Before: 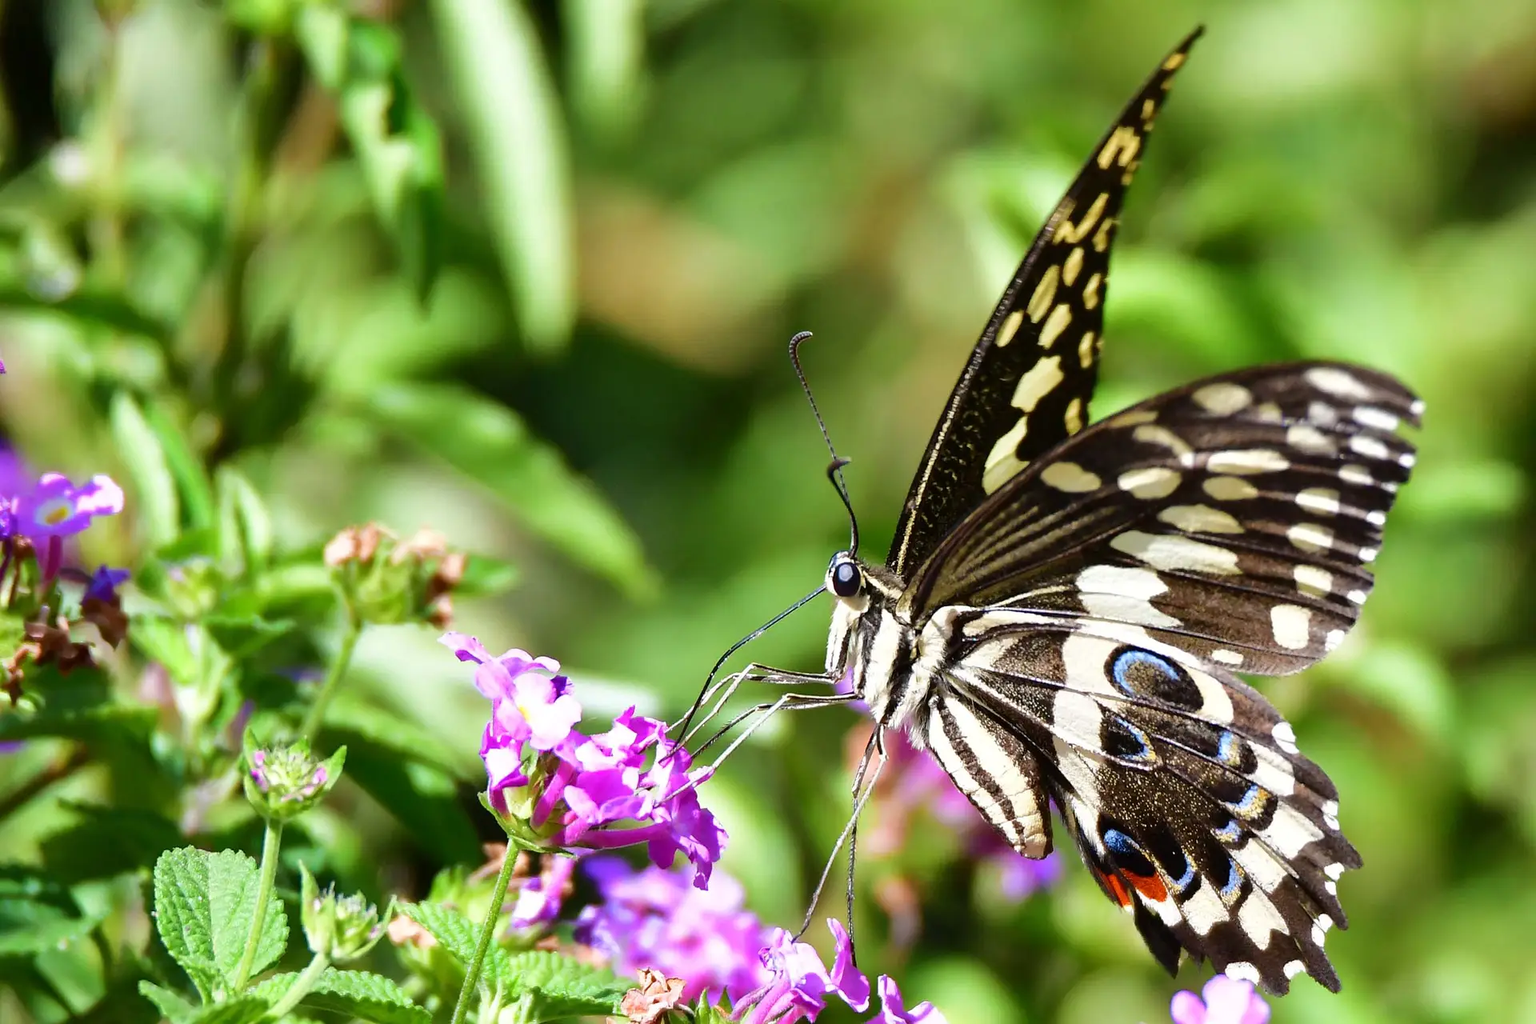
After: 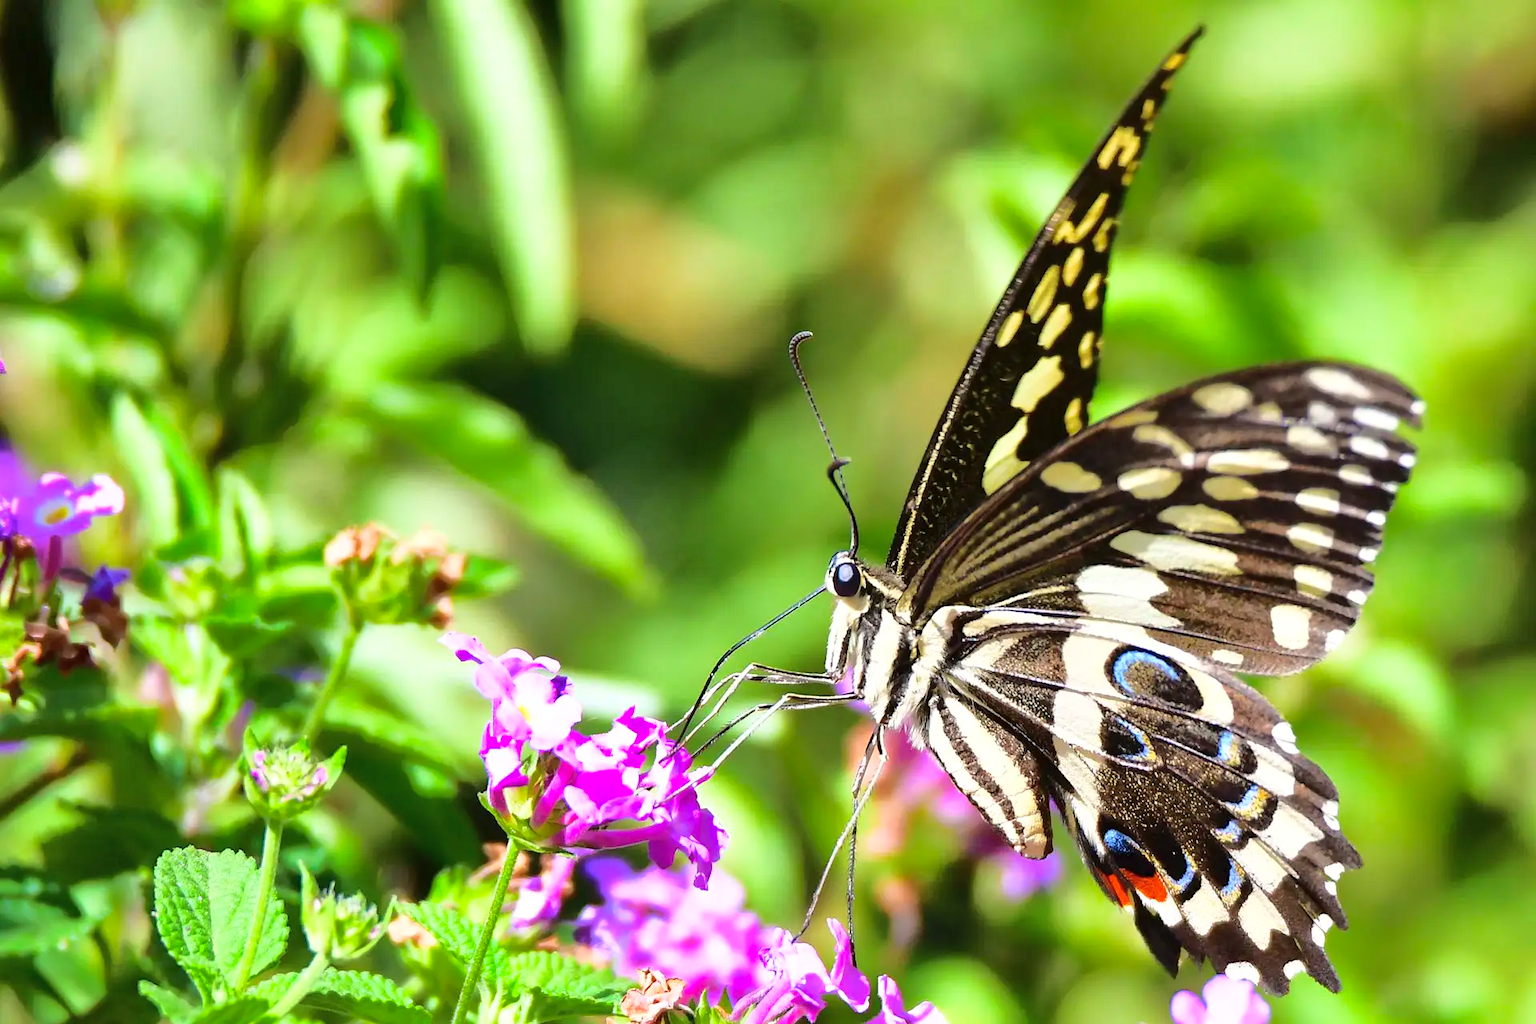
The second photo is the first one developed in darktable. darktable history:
base curve: curves: ch0 [(0, 0) (0.028, 0.03) (0.121, 0.232) (0.46, 0.748) (0.859, 0.968) (1, 1)]
shadows and highlights: highlights -60
tone equalizer: on, module defaults
